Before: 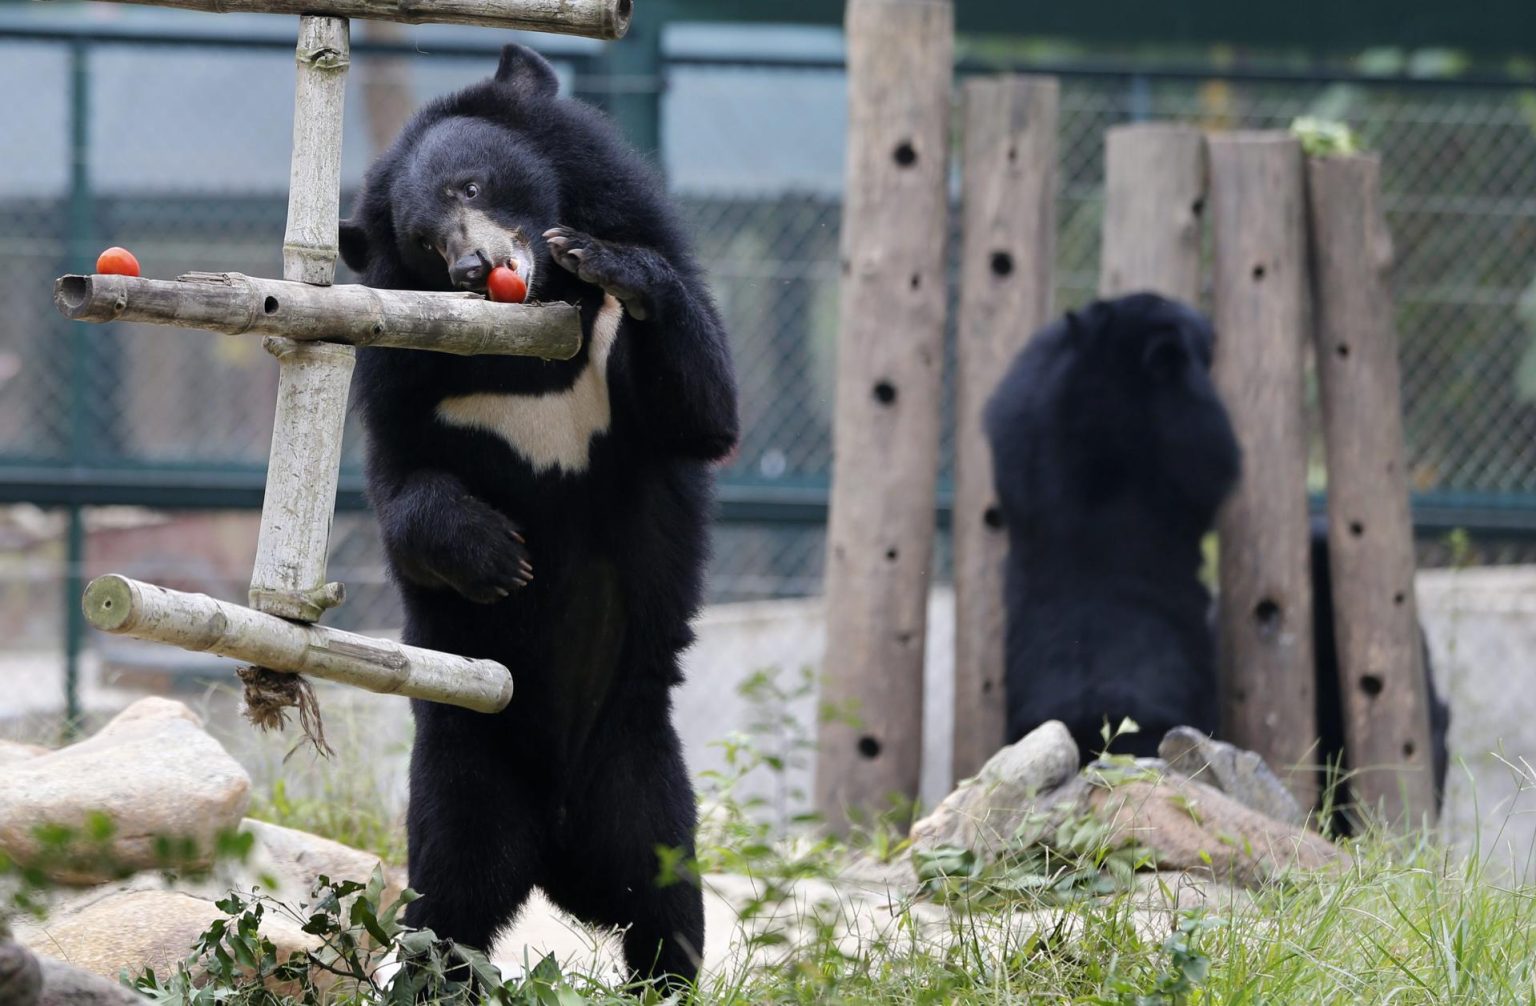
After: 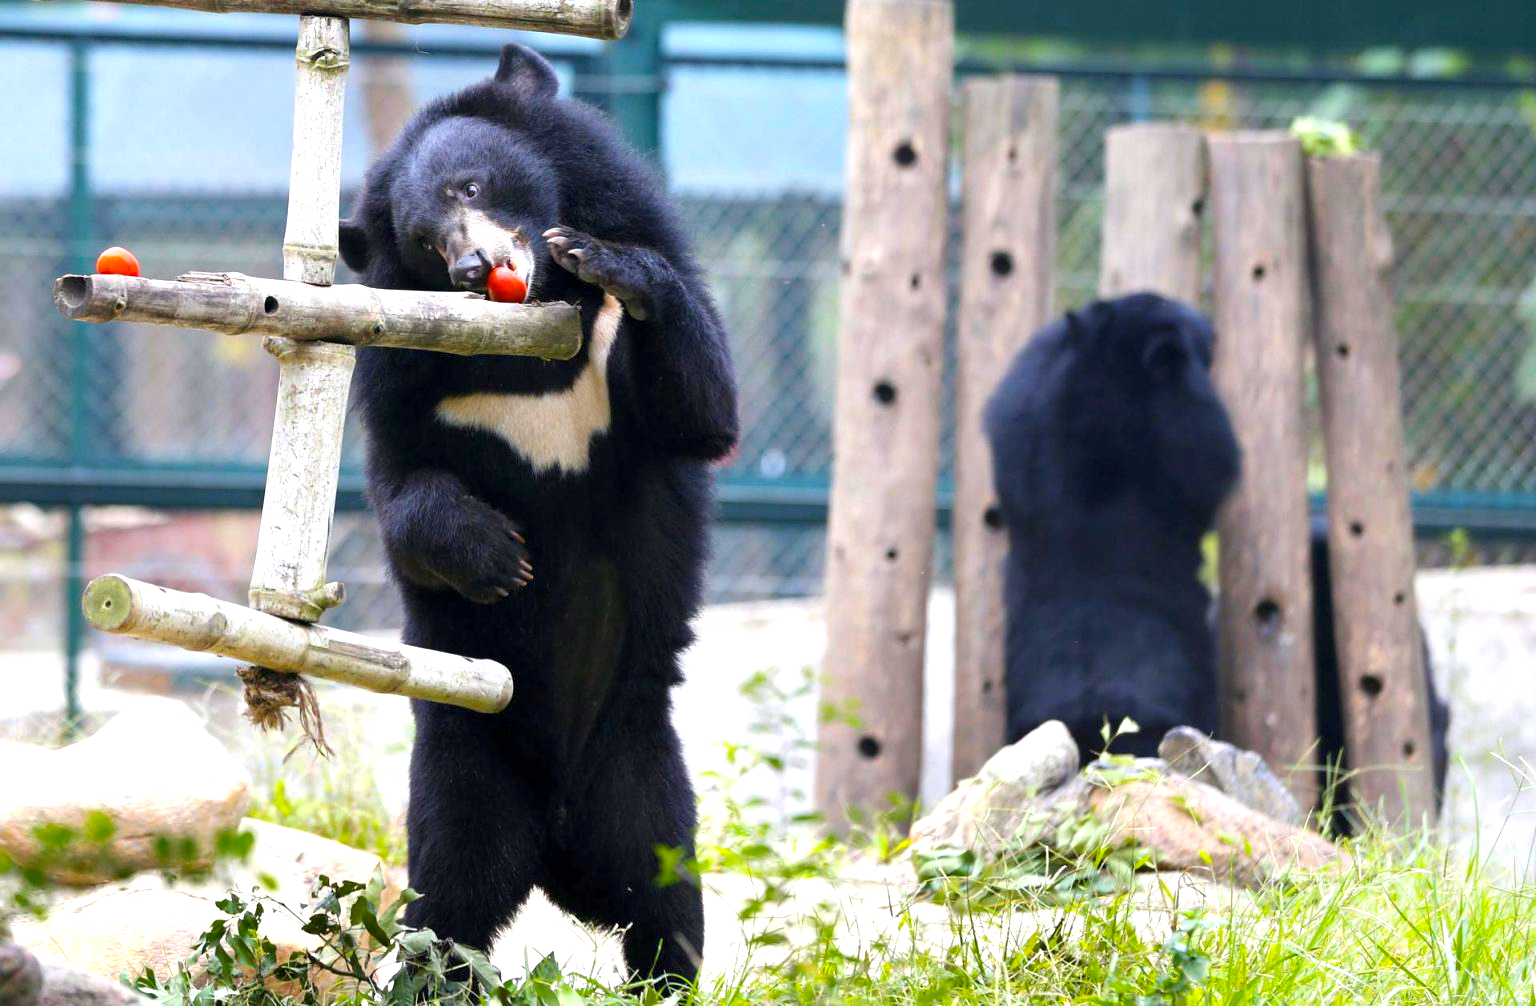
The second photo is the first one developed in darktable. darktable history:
exposure: black level correction 0.001, exposure 0.955 EV, compensate exposure bias true, compensate highlight preservation false
color balance rgb: linear chroma grading › global chroma 15%, perceptual saturation grading › global saturation 30%
